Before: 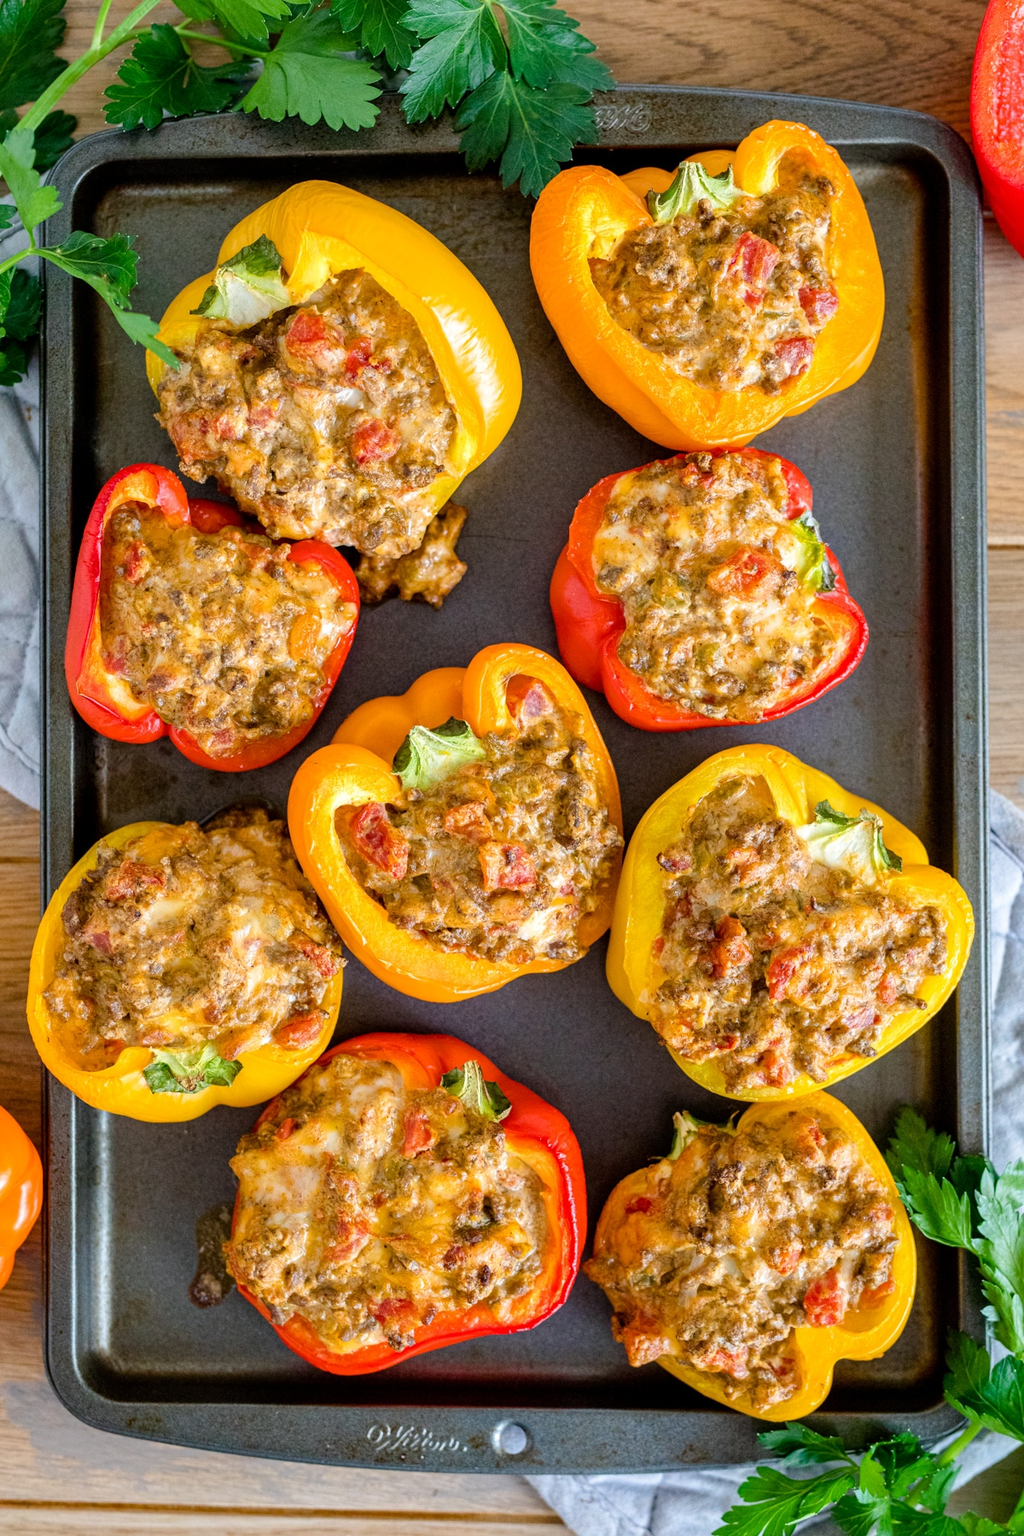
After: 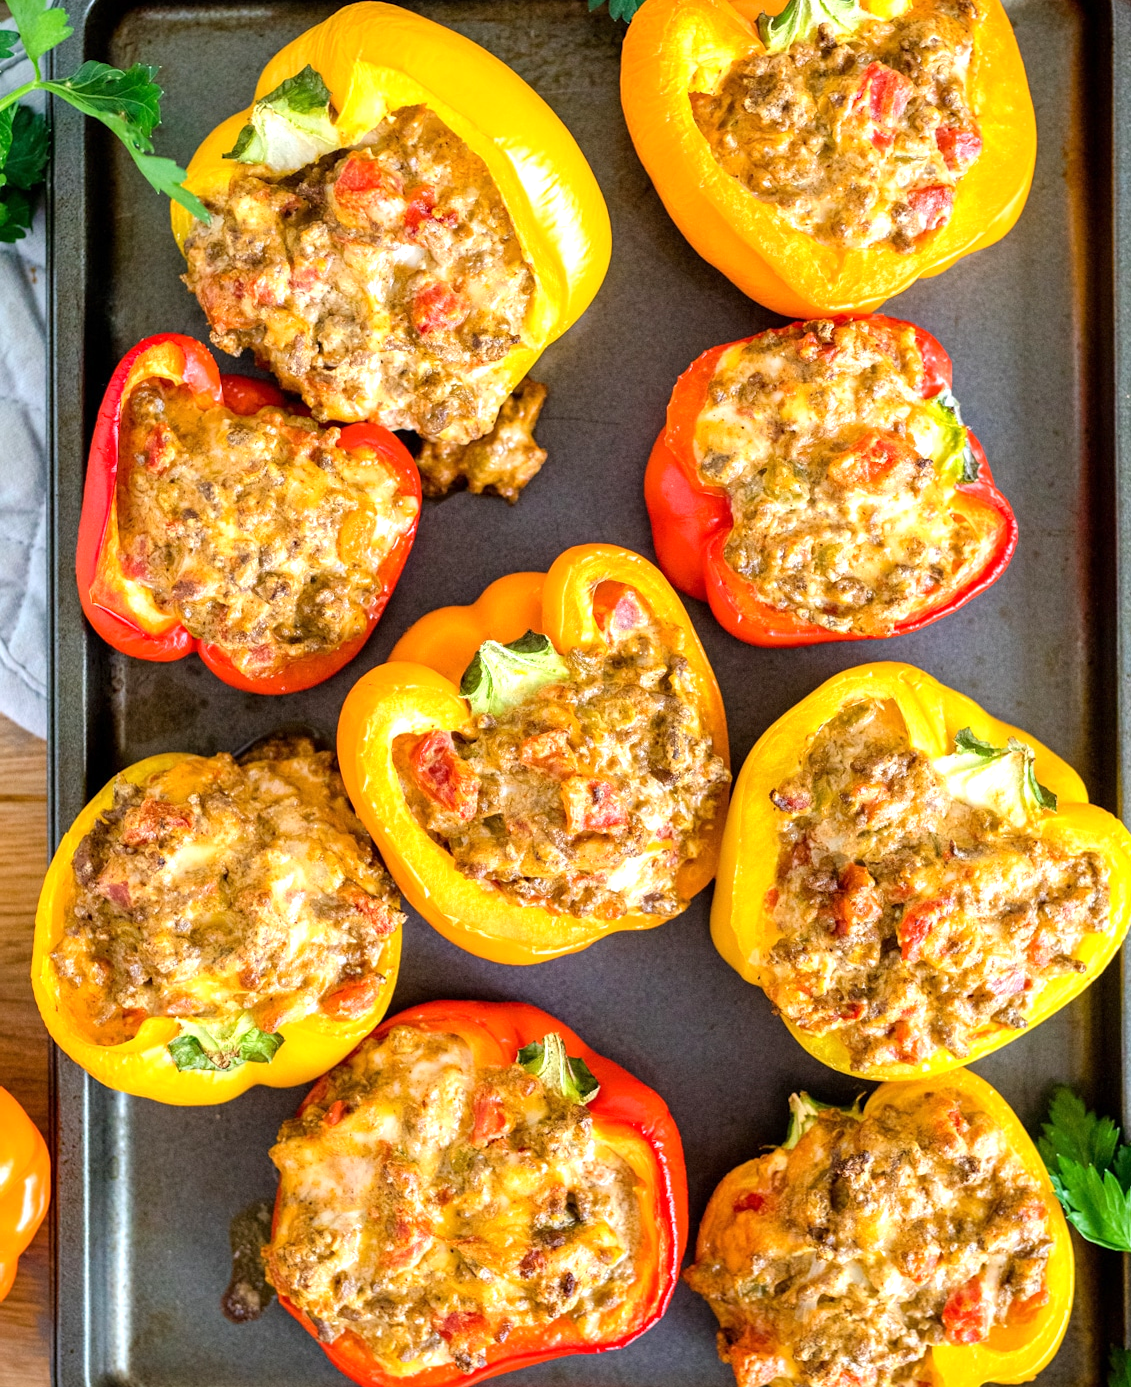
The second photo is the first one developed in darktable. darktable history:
crop and rotate: angle 0.03°, top 11.643%, right 5.651%, bottom 11.189%
exposure: exposure 0.574 EV, compensate highlight preservation false
